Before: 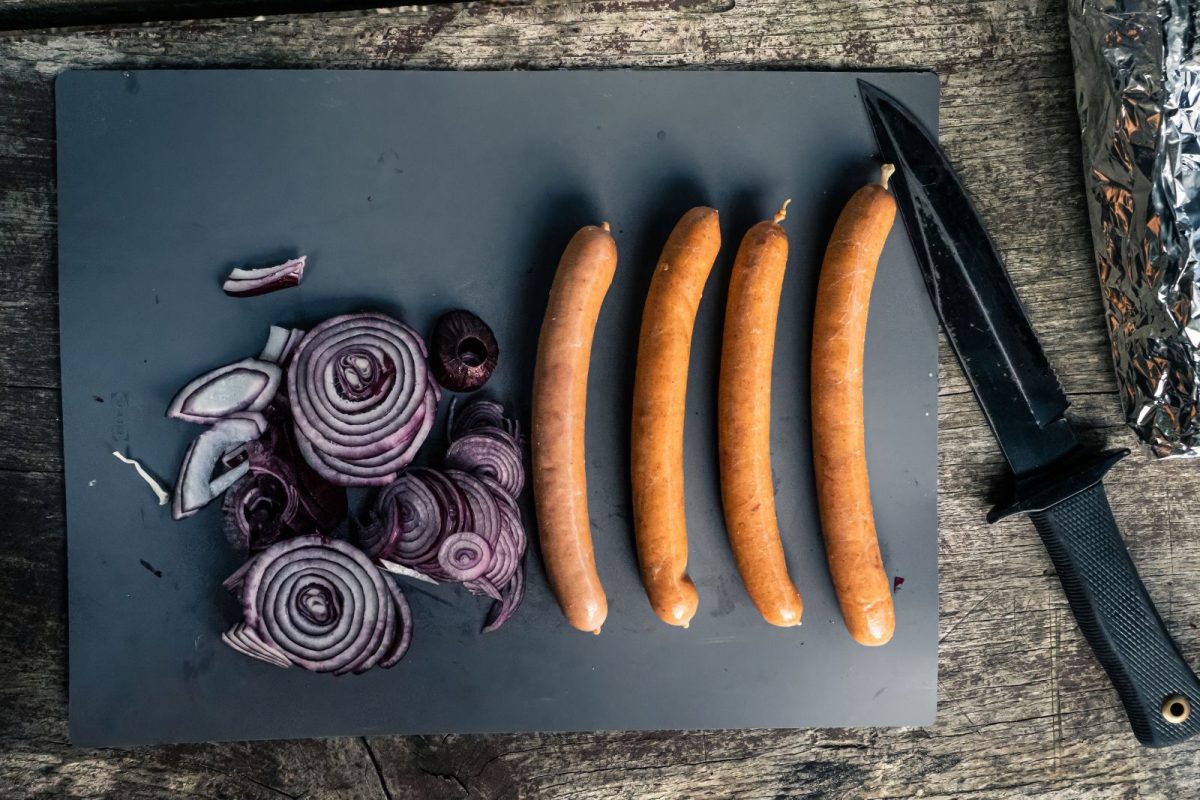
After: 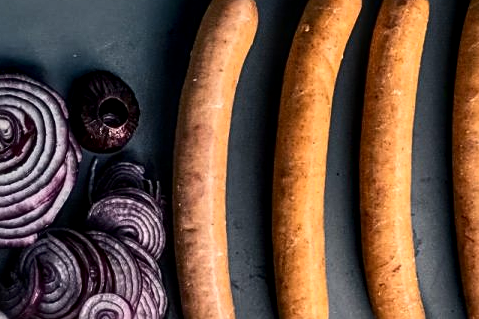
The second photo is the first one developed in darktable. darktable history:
local contrast: detail 130%
contrast brightness saturation: contrast 0.22
crop: left 30%, top 30%, right 30%, bottom 30%
sharpen: on, module defaults
